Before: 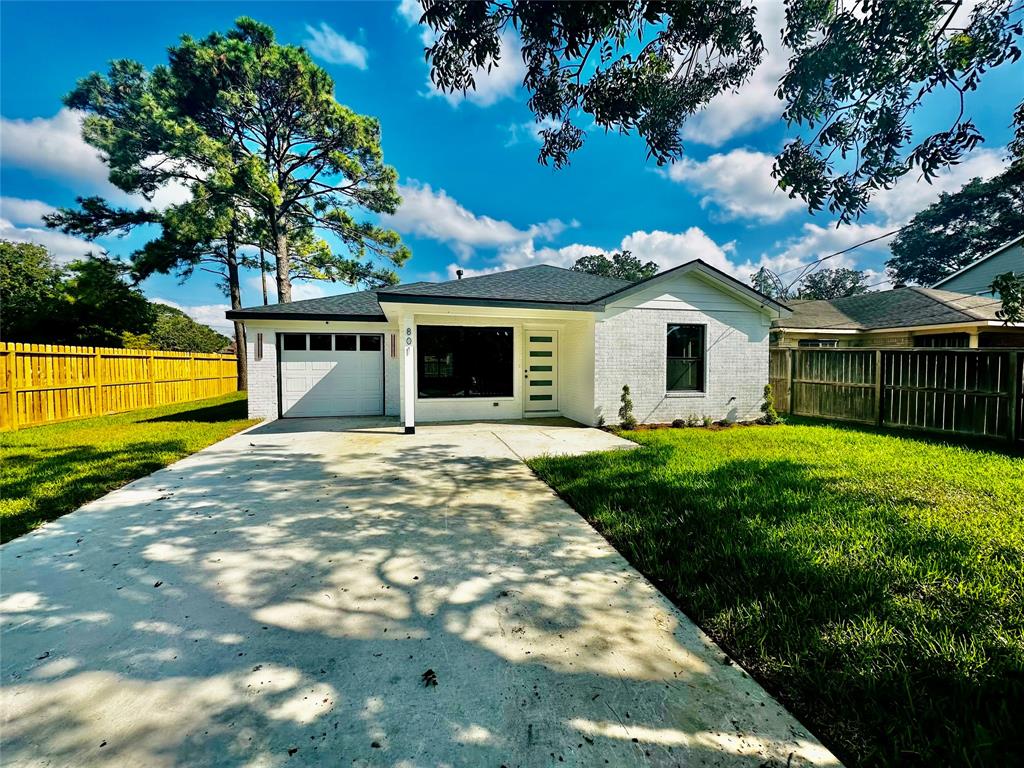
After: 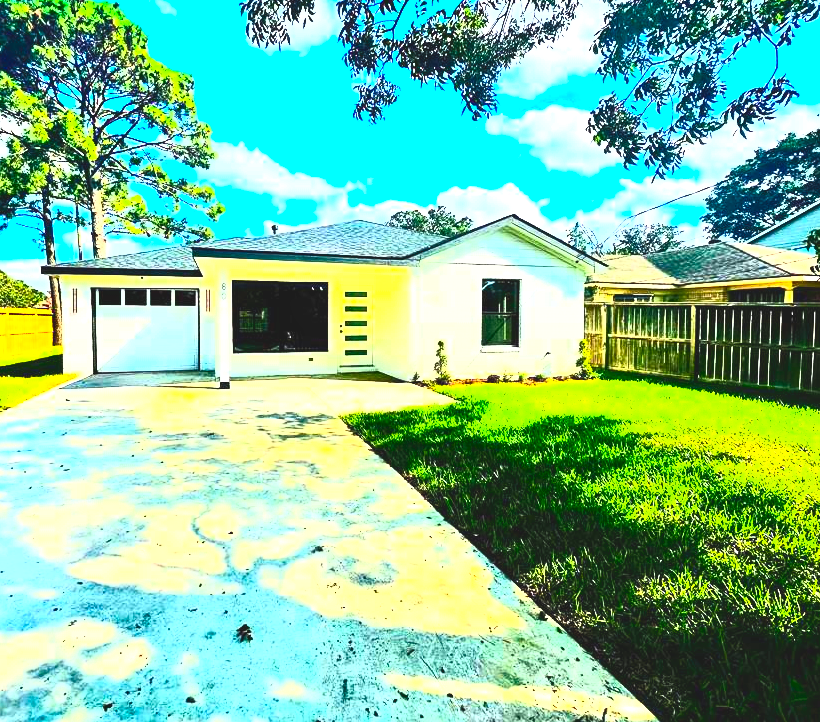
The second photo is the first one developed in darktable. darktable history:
contrast brightness saturation: contrast 0.984, brightness 0.986, saturation 0.999
crop and rotate: left 18.069%, top 5.883%, right 1.772%
exposure: black level correction -0.002, exposure 0.71 EV, compensate highlight preservation false
local contrast: highlights 106%, shadows 101%, detail 131%, midtone range 0.2
